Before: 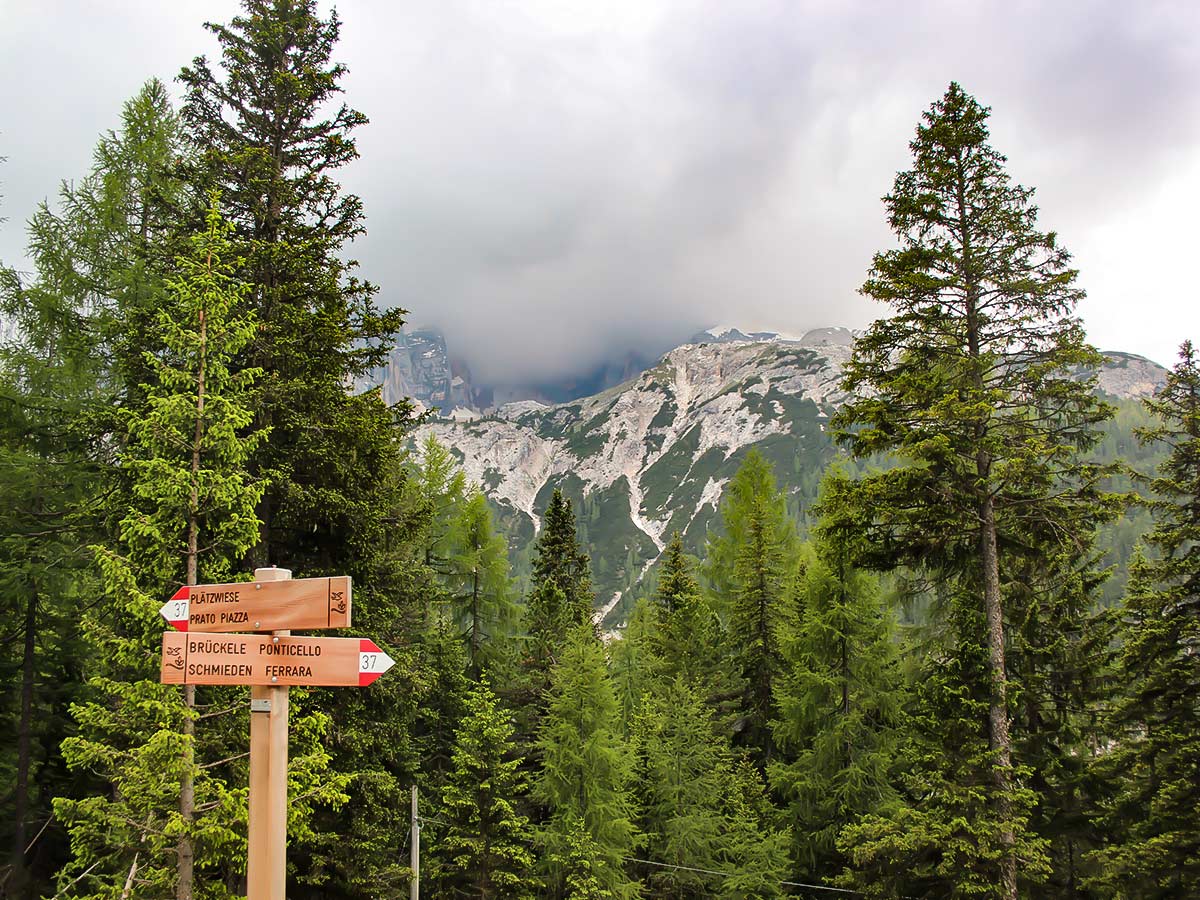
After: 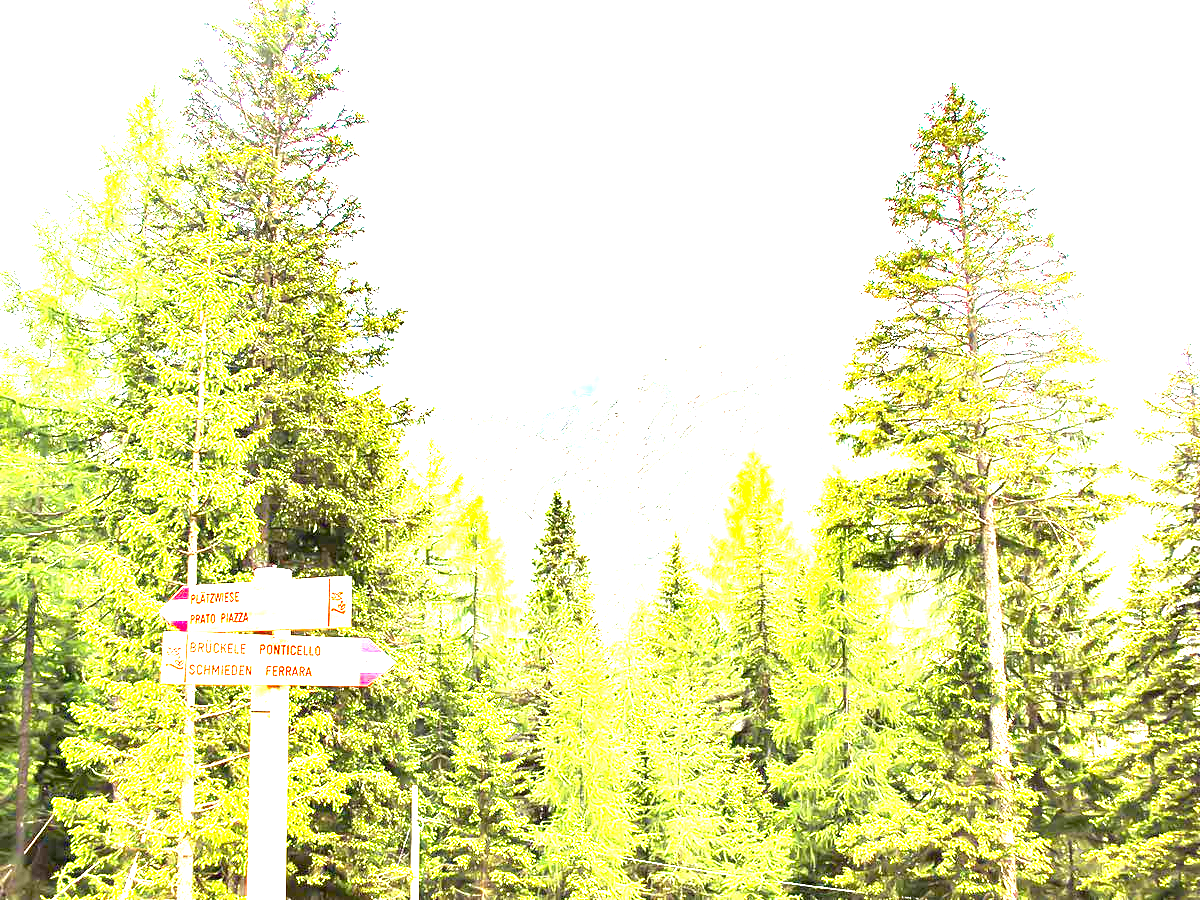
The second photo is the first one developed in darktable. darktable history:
exposure: exposure 2.207 EV, compensate highlight preservation false
levels: levels [0, 0.281, 0.562]
